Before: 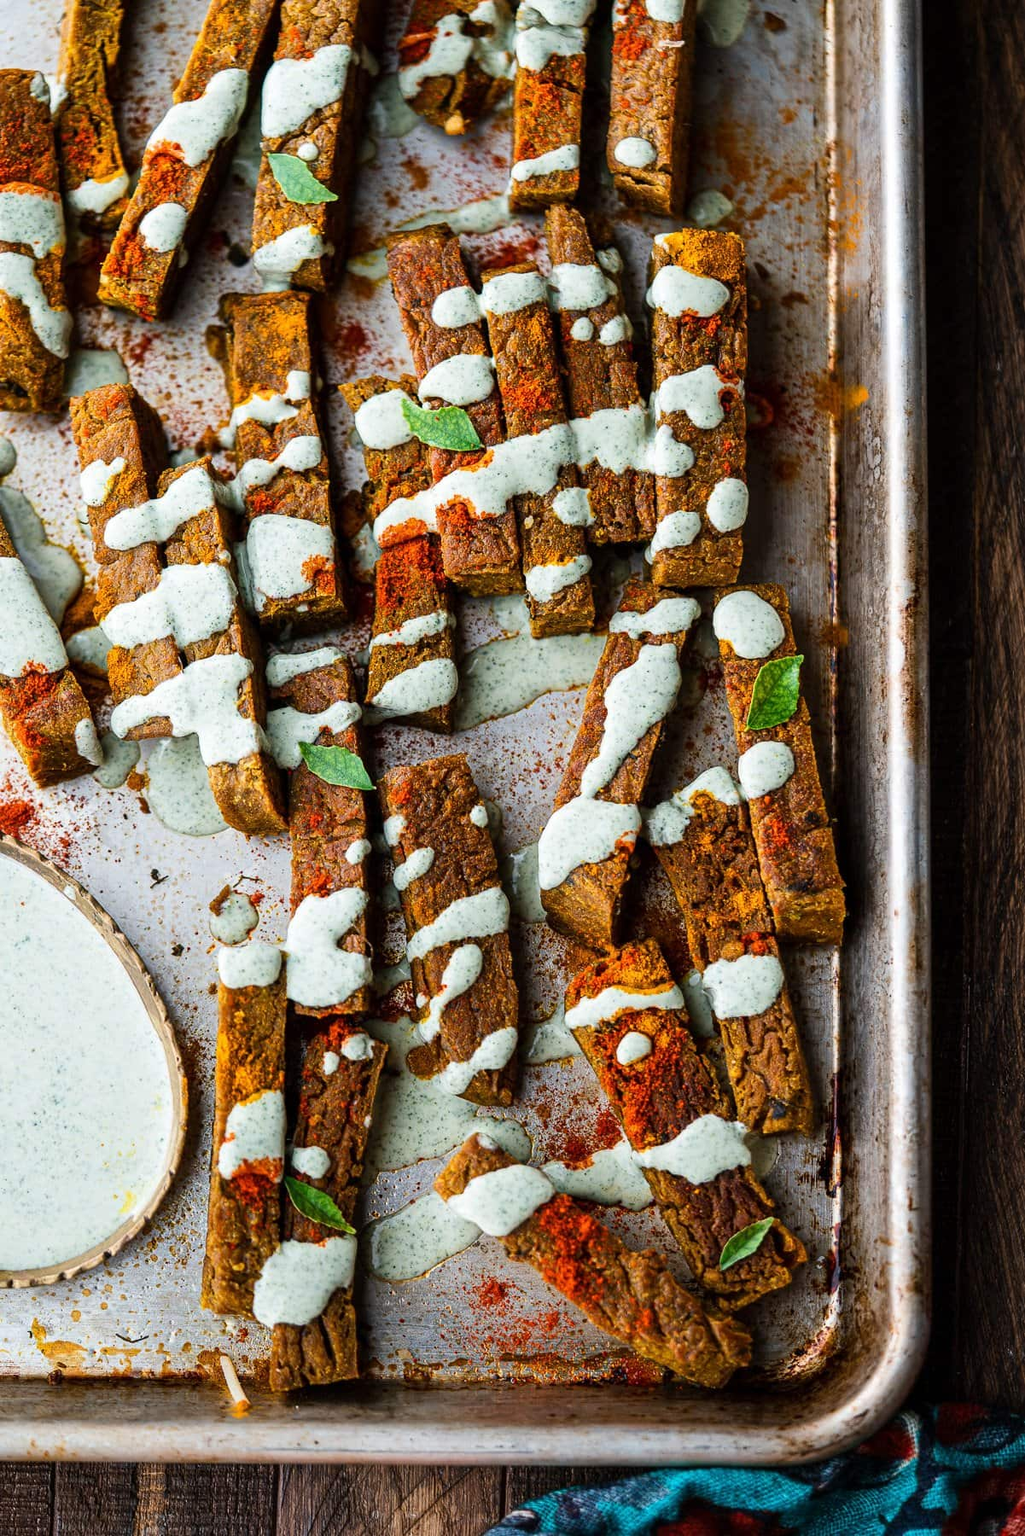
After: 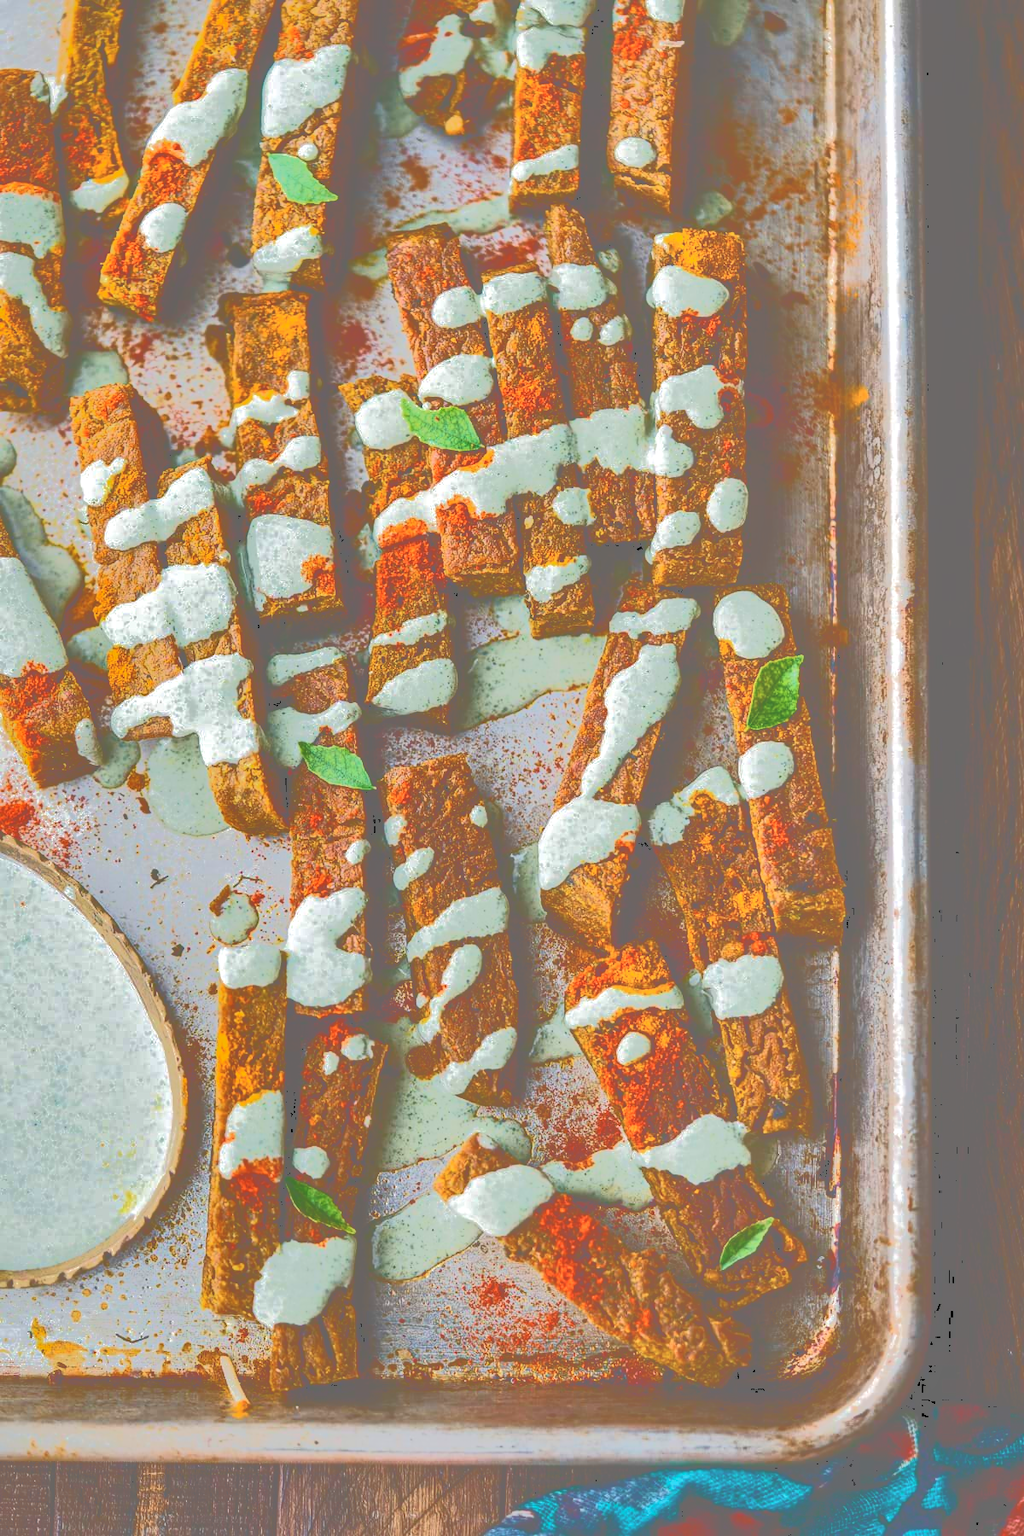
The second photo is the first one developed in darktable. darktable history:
shadows and highlights: on, module defaults
local contrast: on, module defaults
contrast brightness saturation: contrast 0.047, brightness 0.067, saturation 0.01
velvia: on, module defaults
tone curve: curves: ch0 [(0, 0) (0.003, 0.449) (0.011, 0.449) (0.025, 0.449) (0.044, 0.45) (0.069, 0.453) (0.1, 0.453) (0.136, 0.455) (0.177, 0.458) (0.224, 0.462) (0.277, 0.47) (0.335, 0.491) (0.399, 0.522) (0.468, 0.561) (0.543, 0.619) (0.623, 0.69) (0.709, 0.756) (0.801, 0.802) (0.898, 0.825) (1, 1)], color space Lab, independent channels, preserve colors none
